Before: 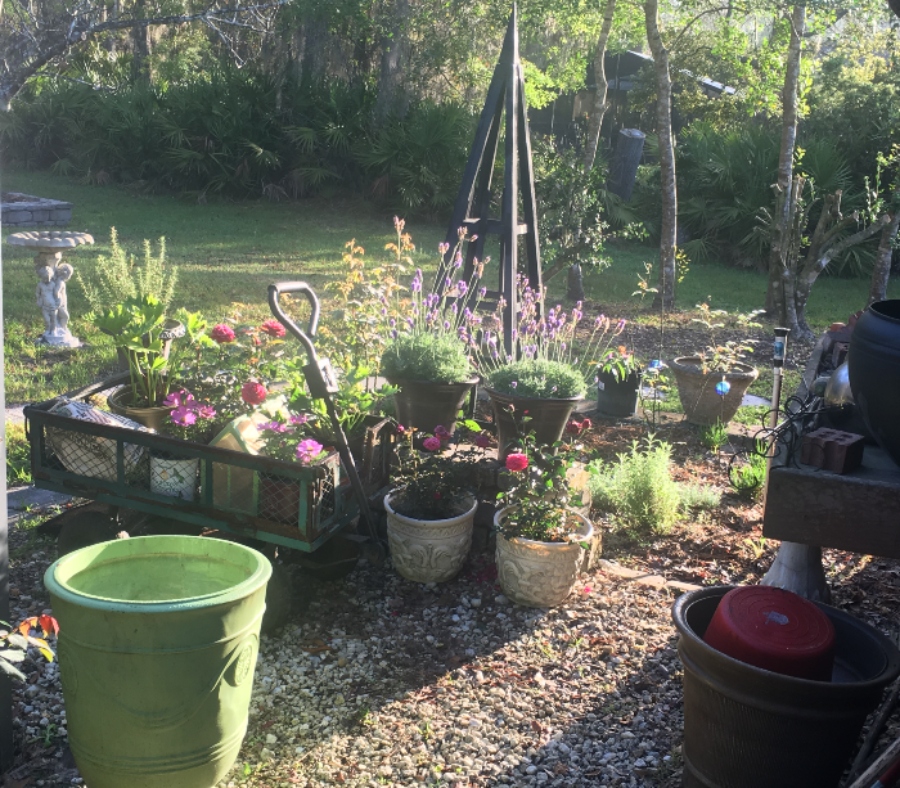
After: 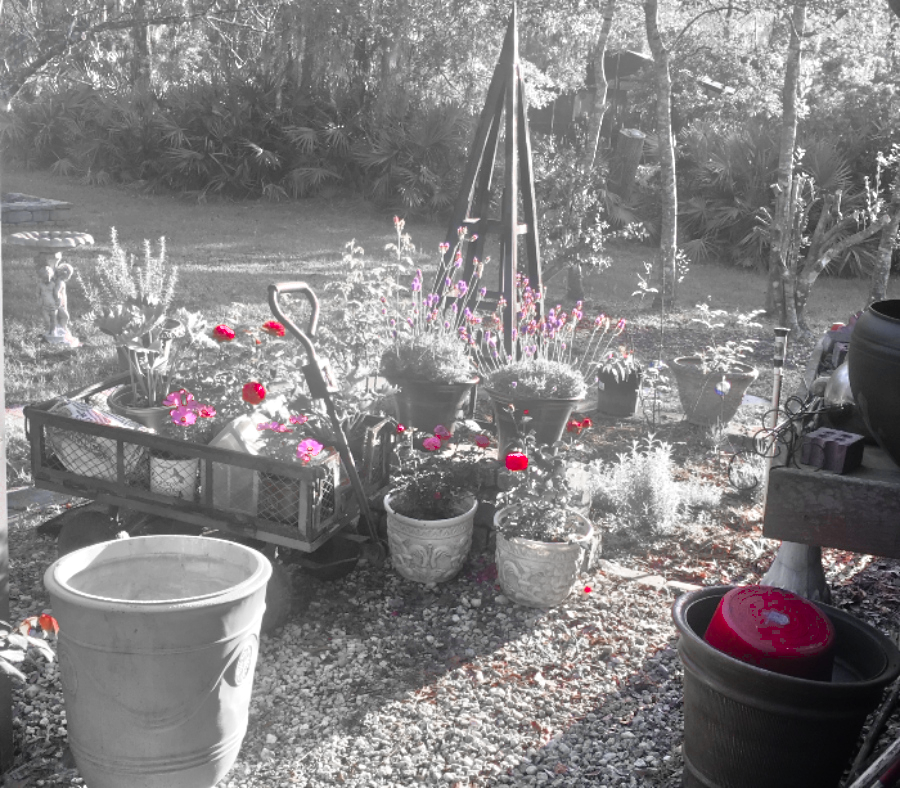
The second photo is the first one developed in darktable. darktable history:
color zones: curves: ch0 [(0, 0.278) (0.143, 0.5) (0.286, 0.5) (0.429, 0.5) (0.571, 0.5) (0.714, 0.5) (0.857, 0.5) (1, 0.5)]; ch1 [(0, 1) (0.143, 0.165) (0.286, 0) (0.429, 0) (0.571, 0) (0.714, 0) (0.857, 0.5) (1, 0.5)]; ch2 [(0, 0.508) (0.143, 0.5) (0.286, 0.5) (0.429, 0.5) (0.571, 0.5) (0.714, 0.5) (0.857, 0.5) (1, 0.5)]
tone equalizer: -7 EV 0.15 EV, -6 EV 0.6 EV, -5 EV 1.15 EV, -4 EV 1.33 EV, -3 EV 1.15 EV, -2 EV 0.6 EV, -1 EV 0.15 EV, mask exposure compensation -0.5 EV
white balance: emerald 1
